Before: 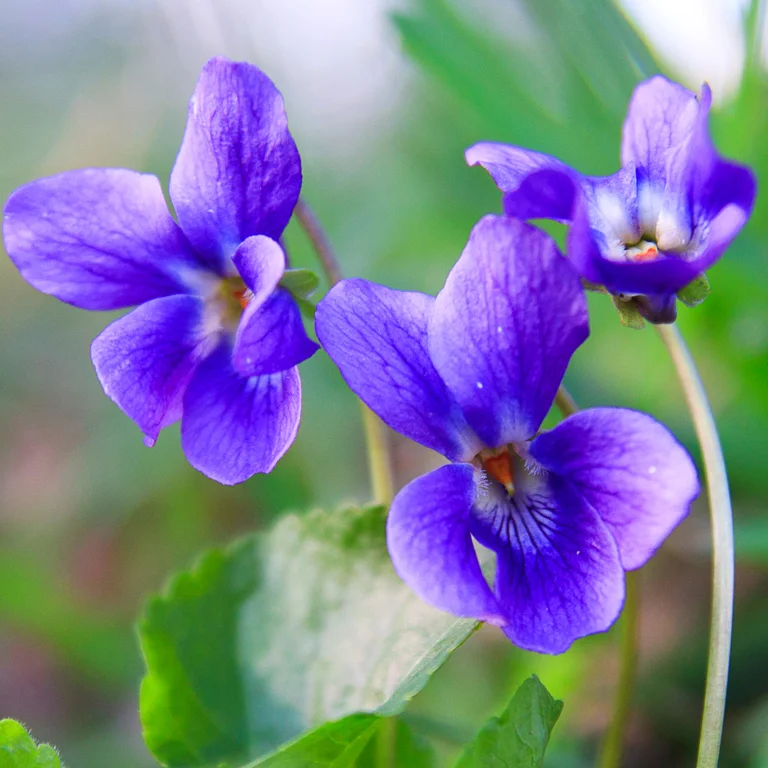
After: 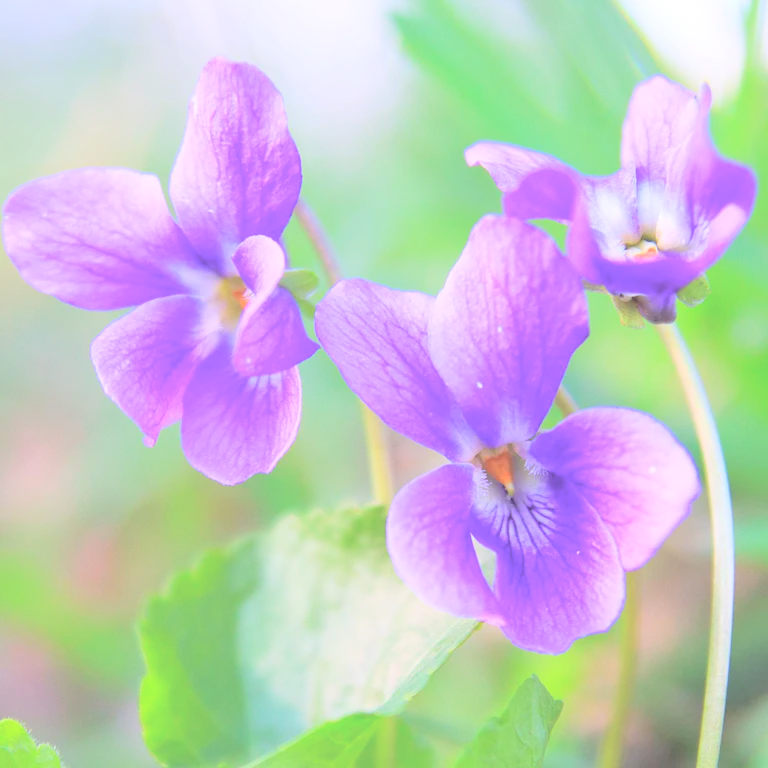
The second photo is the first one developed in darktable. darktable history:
contrast brightness saturation: brightness 0.991
